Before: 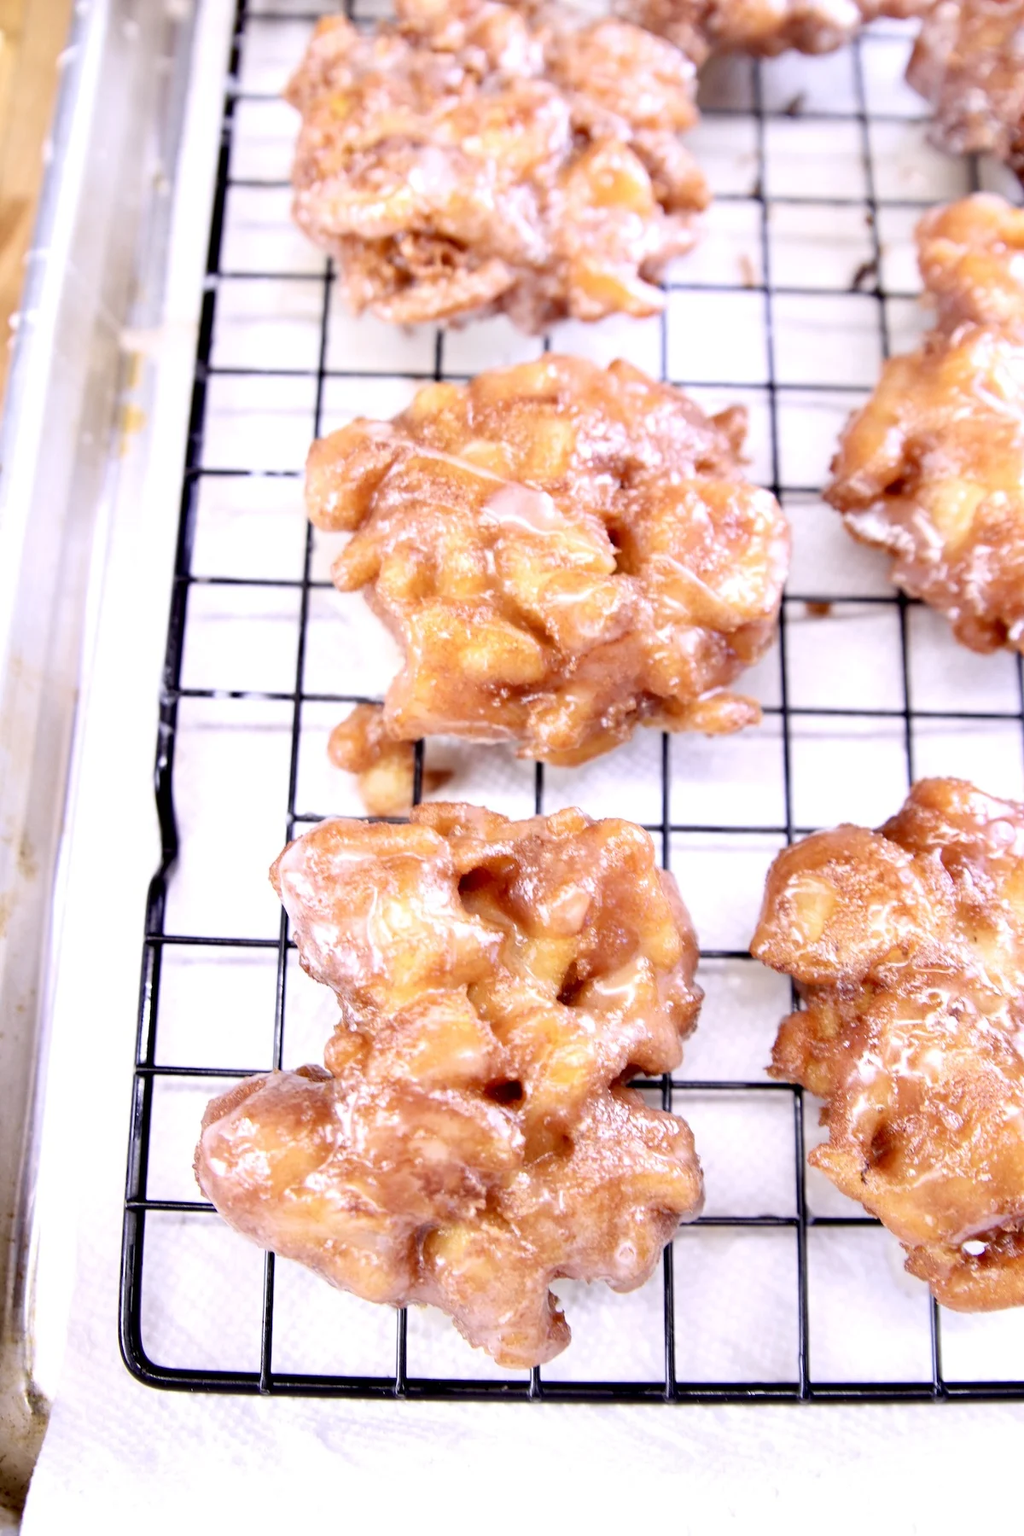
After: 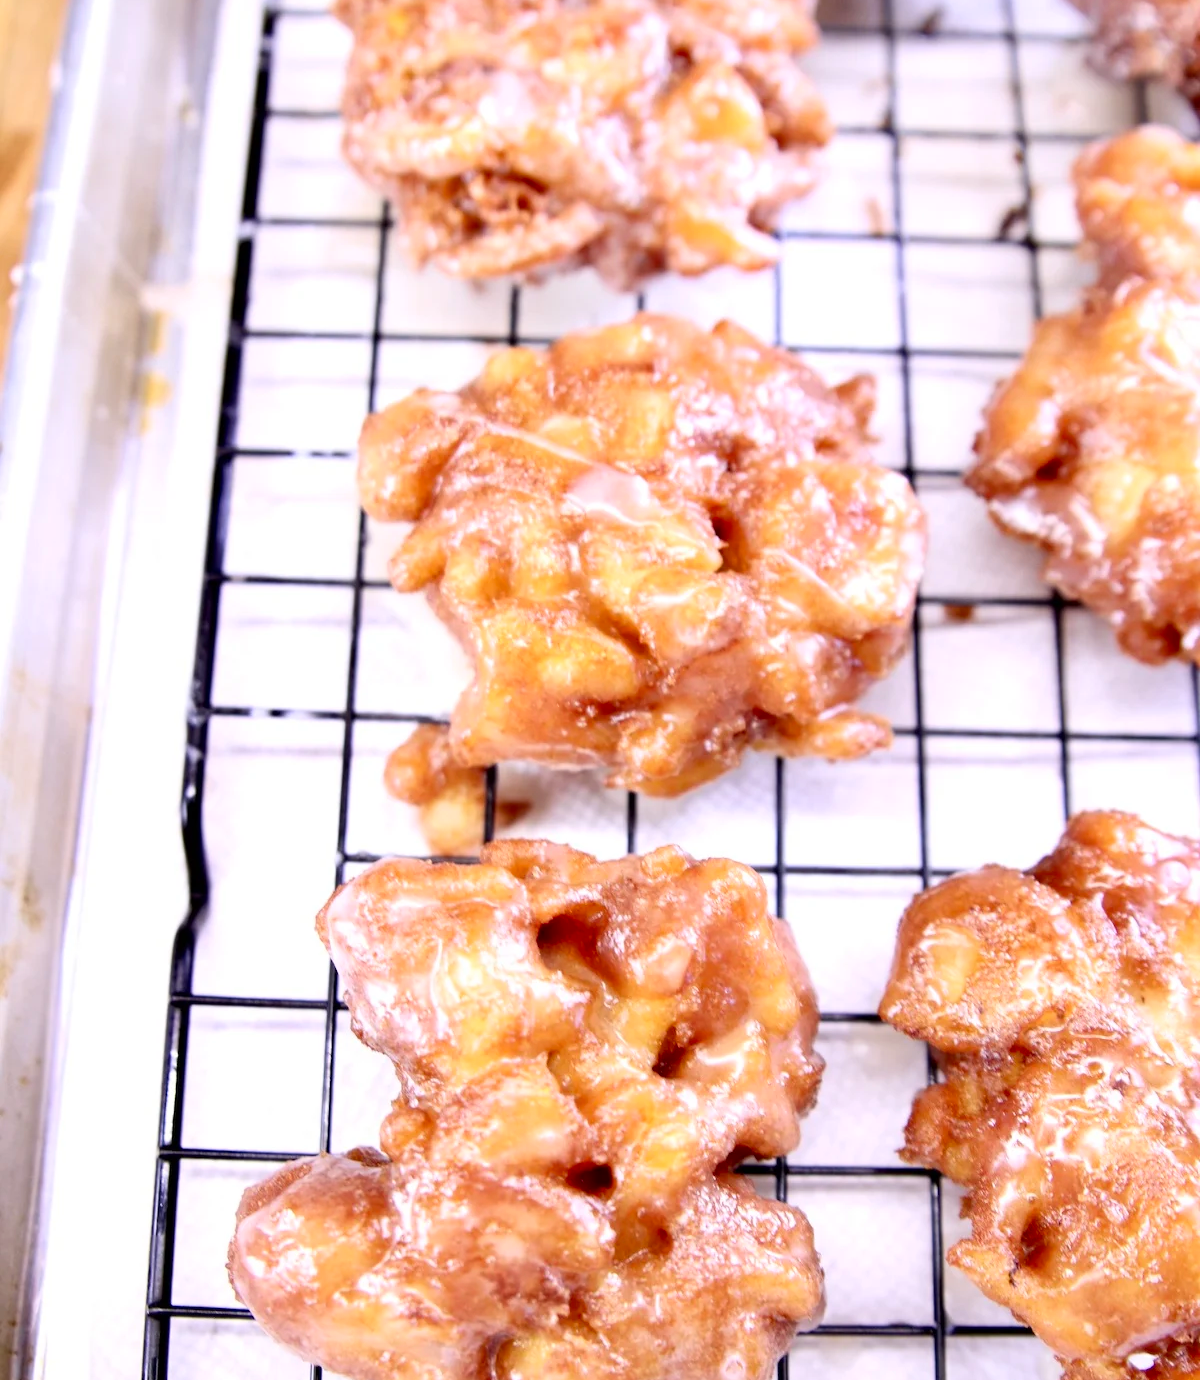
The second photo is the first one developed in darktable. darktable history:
color balance: mode lift, gamma, gain (sRGB)
contrast brightness saturation: contrast 0.08, saturation 0.2
crop: top 5.667%, bottom 17.637%
